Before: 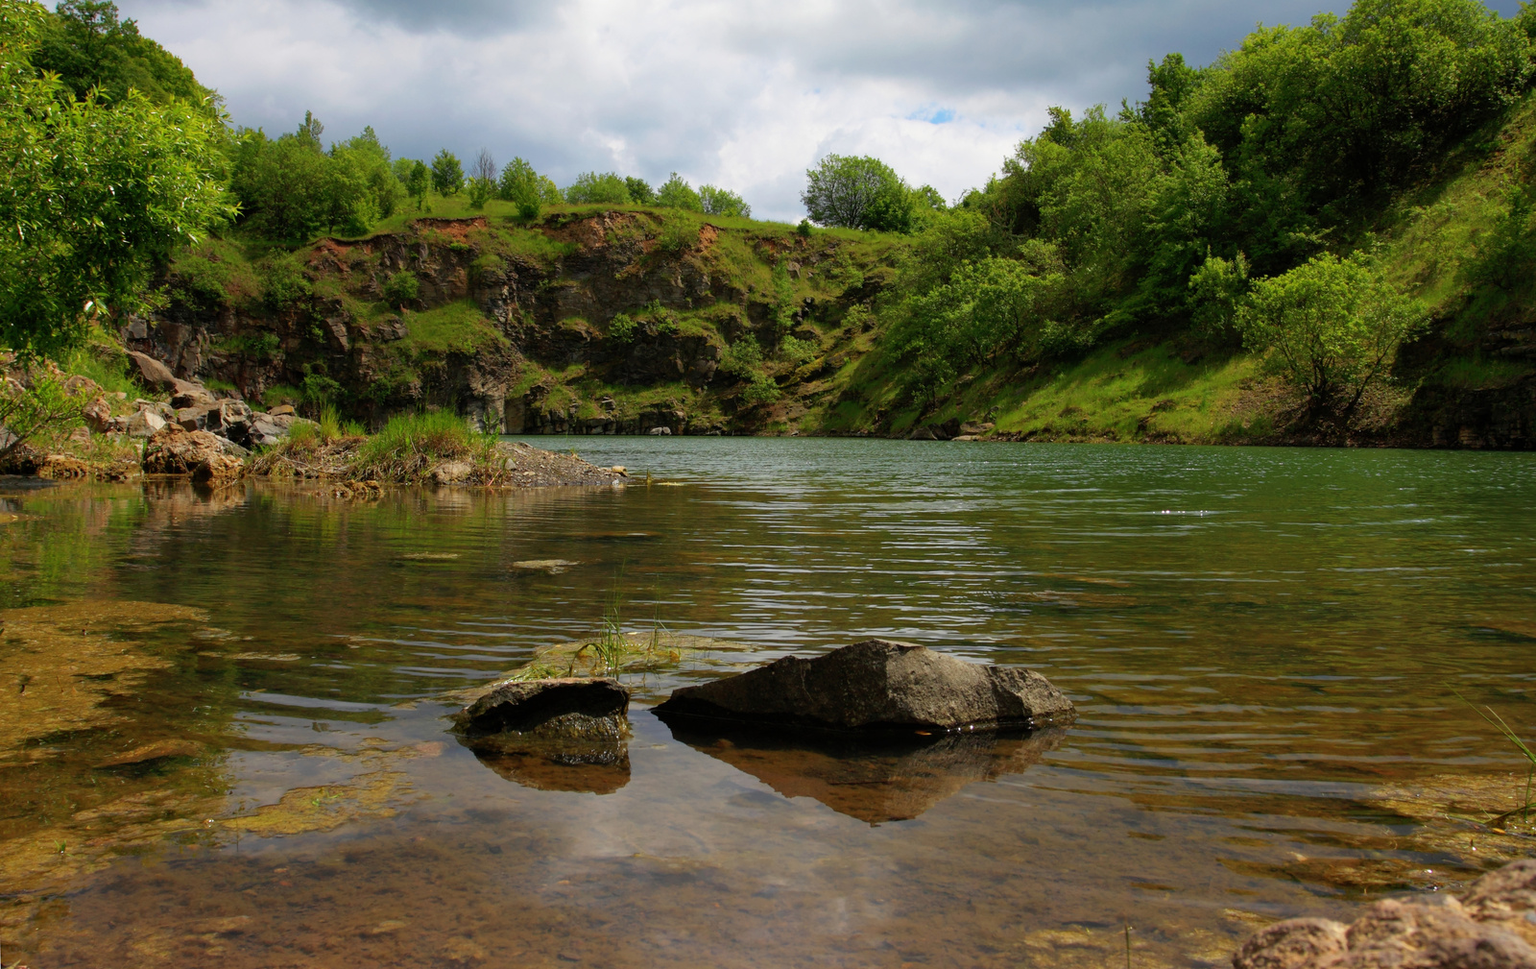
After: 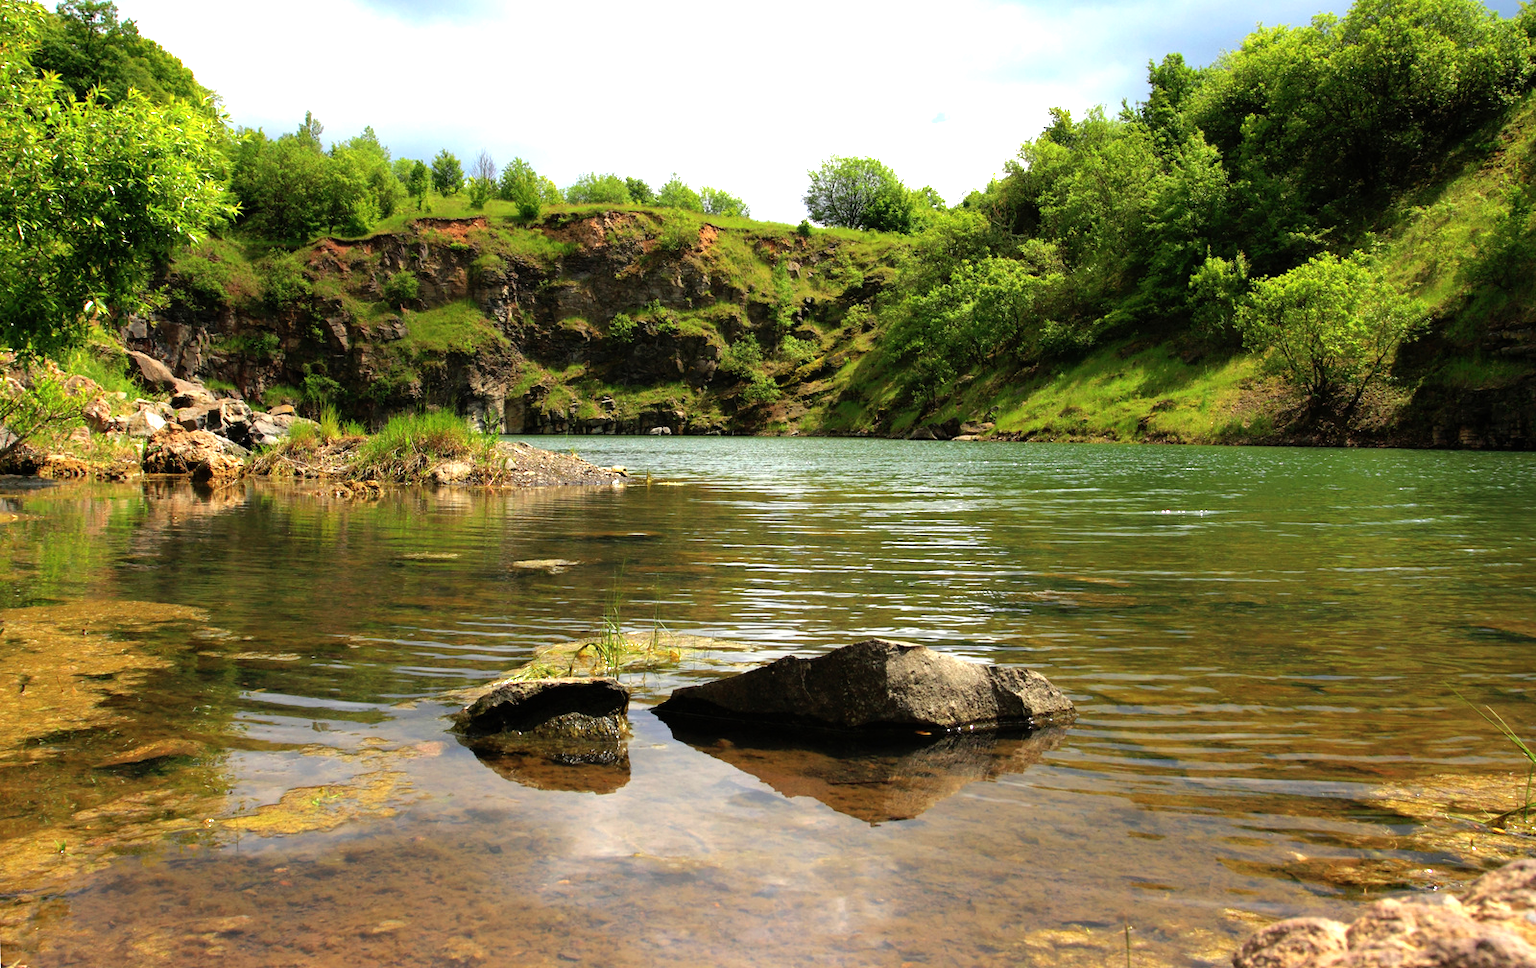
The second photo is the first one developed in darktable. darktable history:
tone equalizer: -8 EV -0.756 EV, -7 EV -0.676 EV, -6 EV -0.617 EV, -5 EV -0.395 EV, -3 EV 0.371 EV, -2 EV 0.6 EV, -1 EV 0.688 EV, +0 EV 0.744 EV, mask exposure compensation -0.512 EV
exposure: black level correction 0, exposure 0.699 EV, compensate highlight preservation false
